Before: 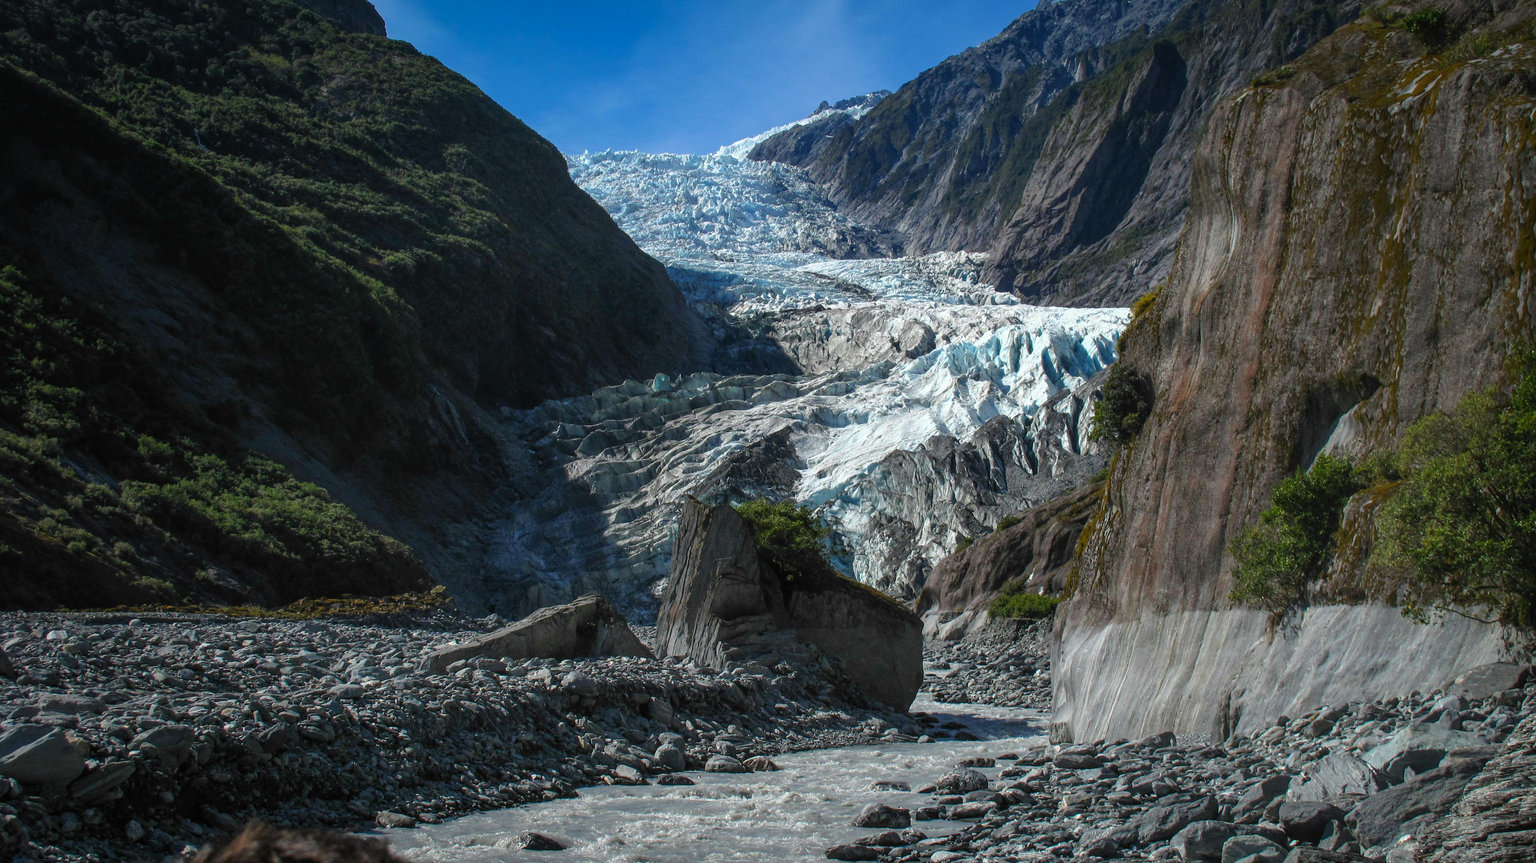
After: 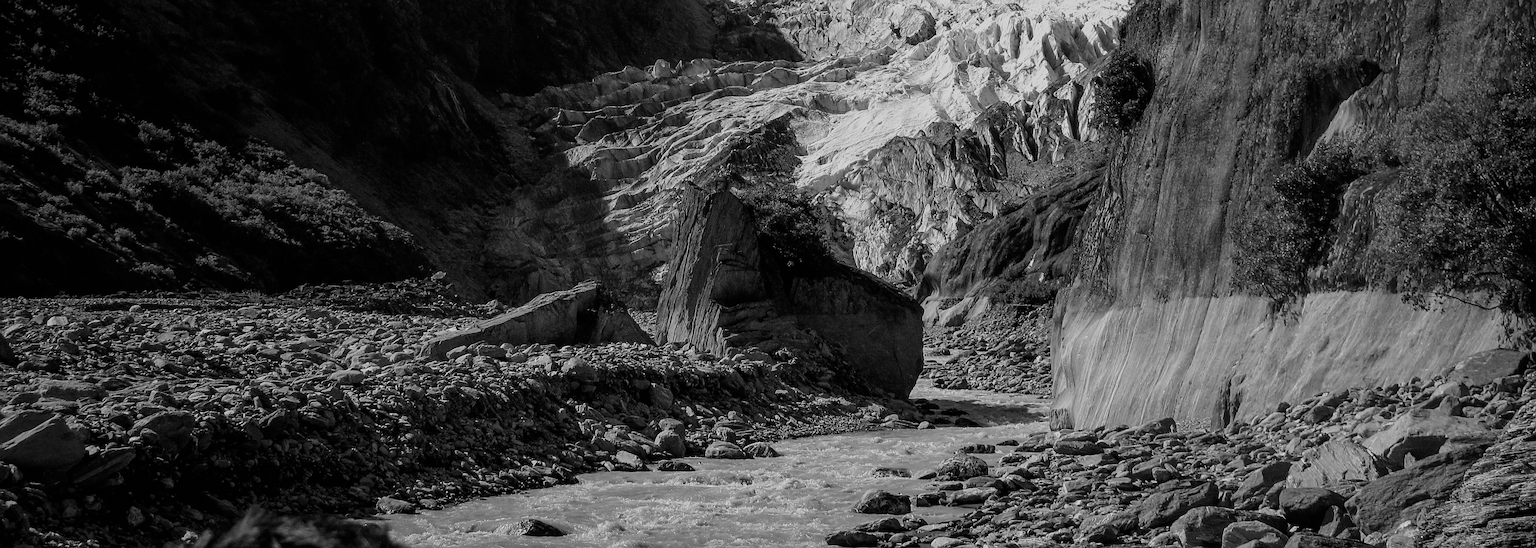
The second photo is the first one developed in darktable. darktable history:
crop and rotate: top 36.435%
monochrome: on, module defaults
sharpen: amount 0.75
exposure: black level correction 0.002, compensate highlight preservation false
filmic rgb: black relative exposure -7.65 EV, white relative exposure 4.56 EV, hardness 3.61
bloom: size 13.65%, threshold 98.39%, strength 4.82%
